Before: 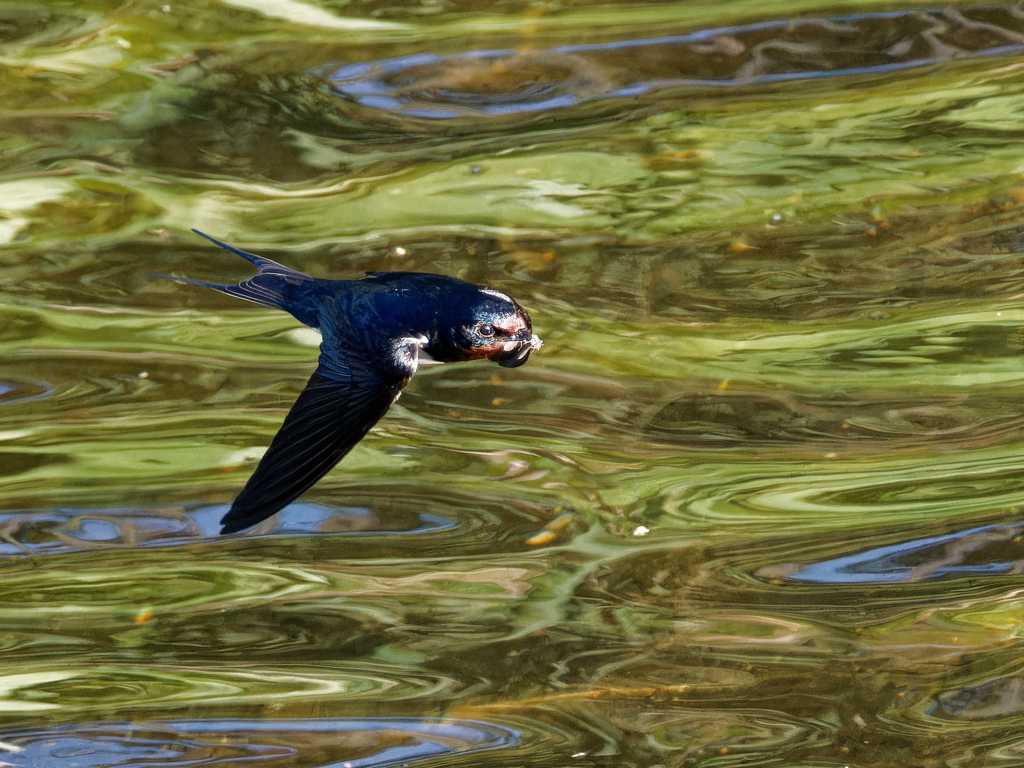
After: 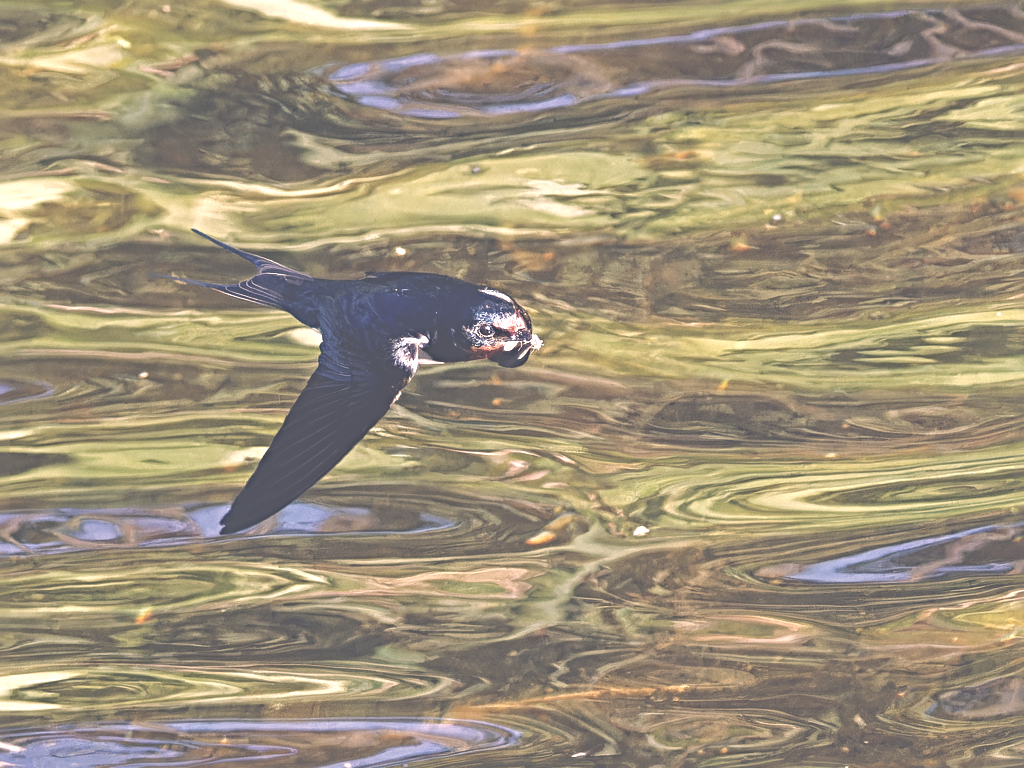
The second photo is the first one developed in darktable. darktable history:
exposure: black level correction -0.071, exposure 0.5 EV, compensate highlight preservation false
color correction: highlights a* 14.46, highlights b* 5.85, shadows a* -5.53, shadows b* -15.24, saturation 0.85
sharpen: radius 4
